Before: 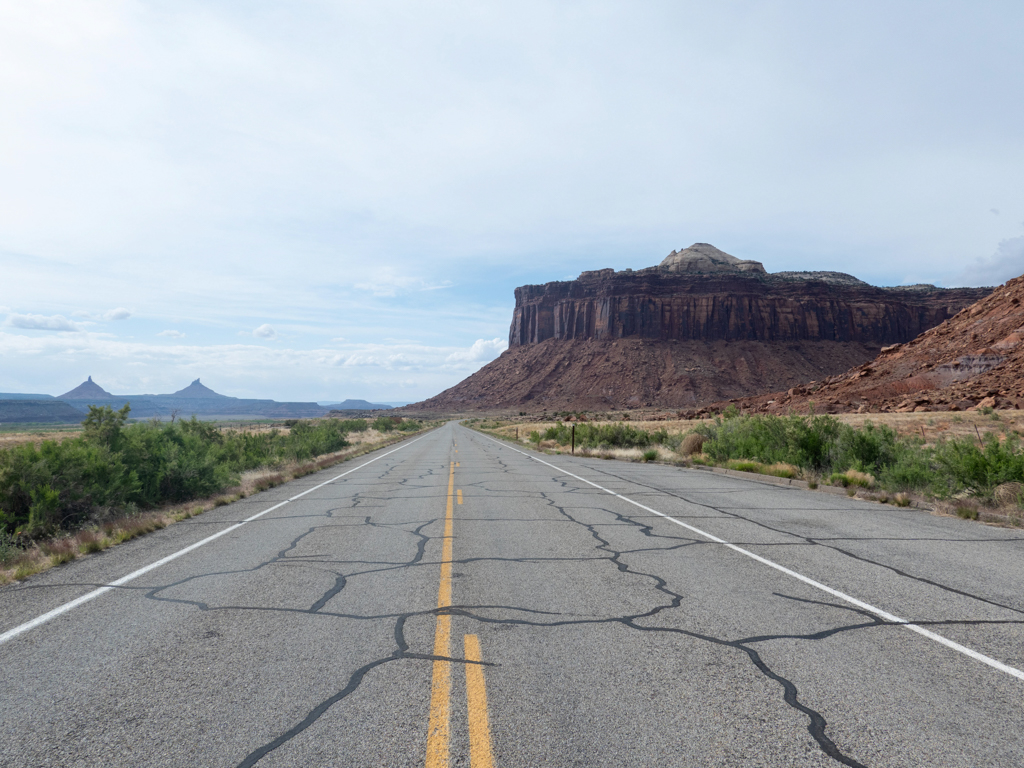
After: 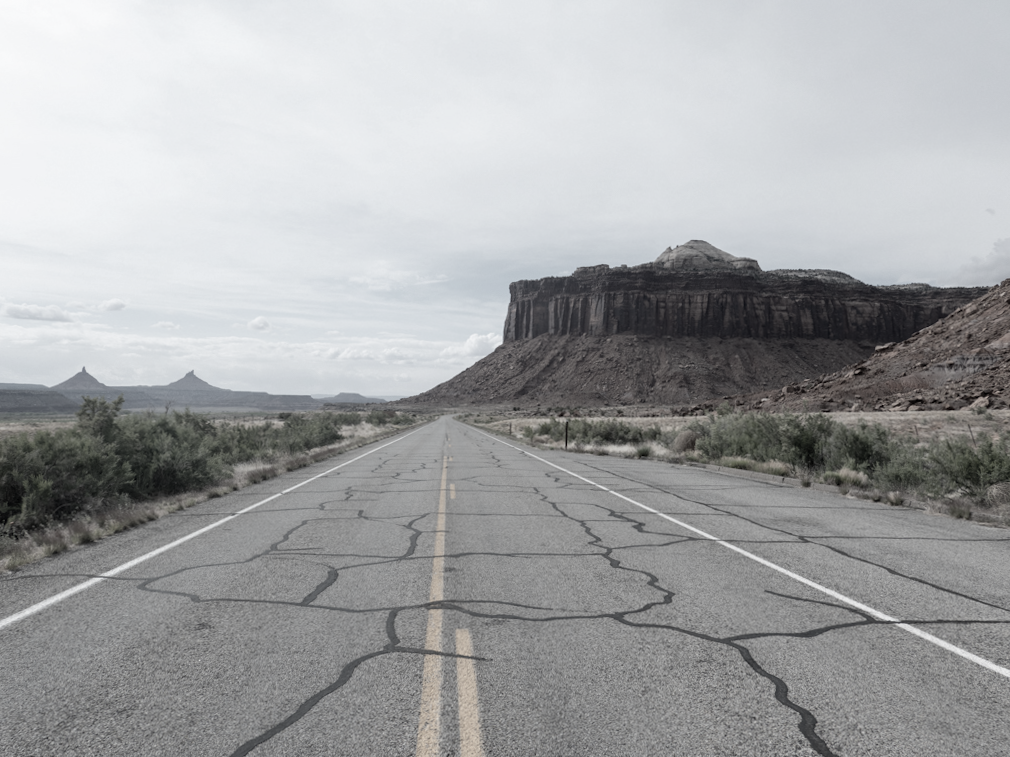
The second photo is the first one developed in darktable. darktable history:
color correction: highlights b* -0.037, saturation 0.219
crop and rotate: angle -0.583°
